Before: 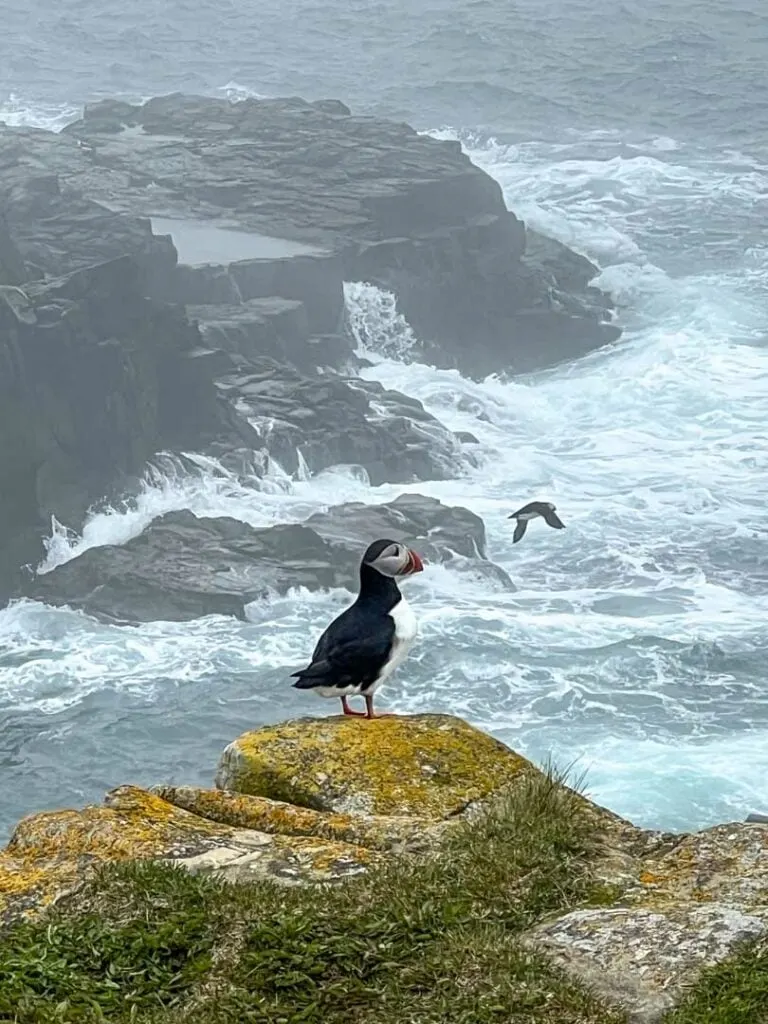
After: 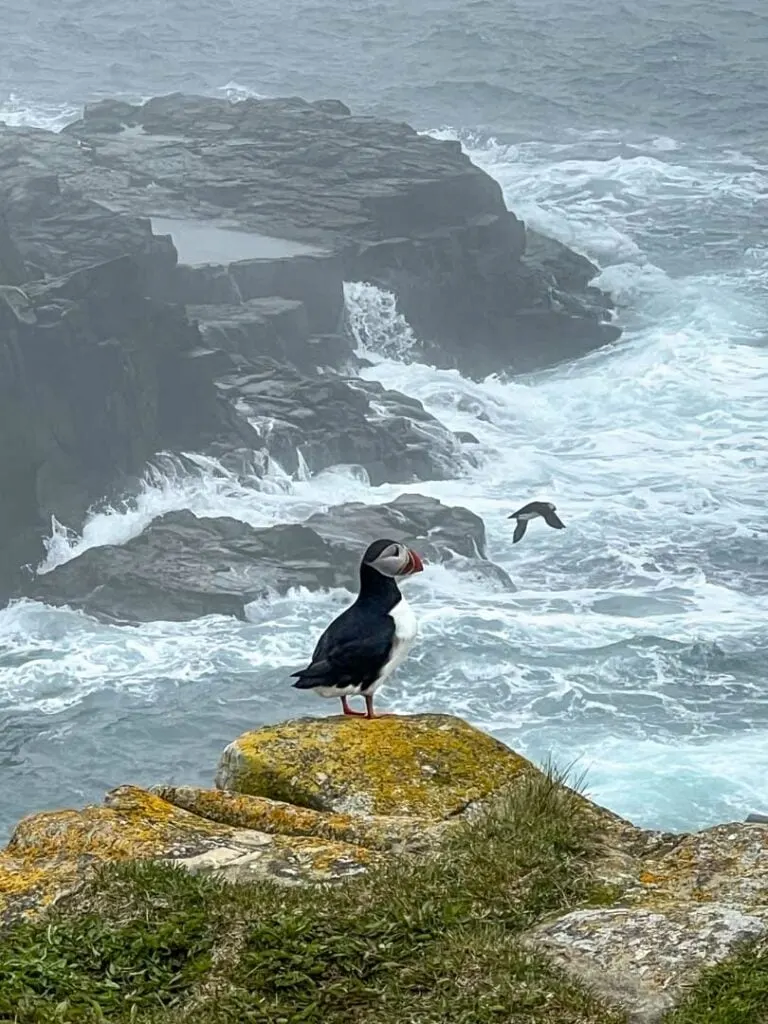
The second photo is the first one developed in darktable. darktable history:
shadows and highlights: radius 263.43, soften with gaussian
tone equalizer: on, module defaults
